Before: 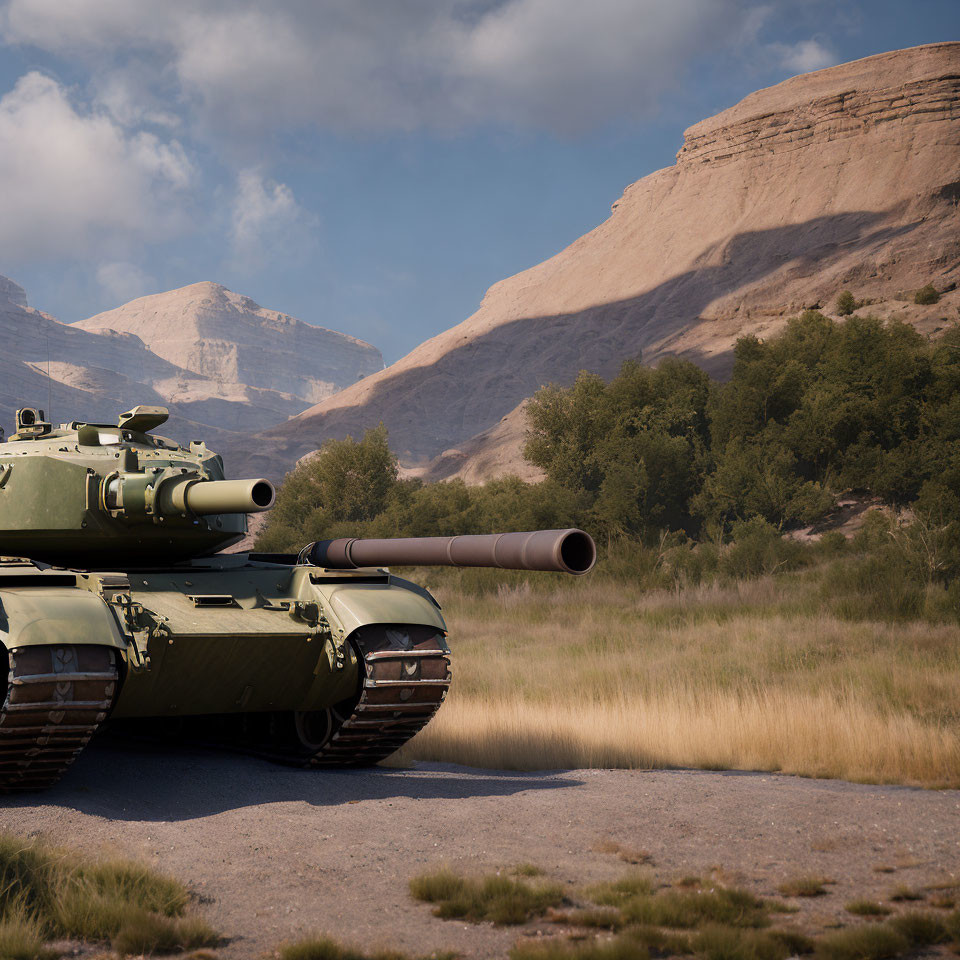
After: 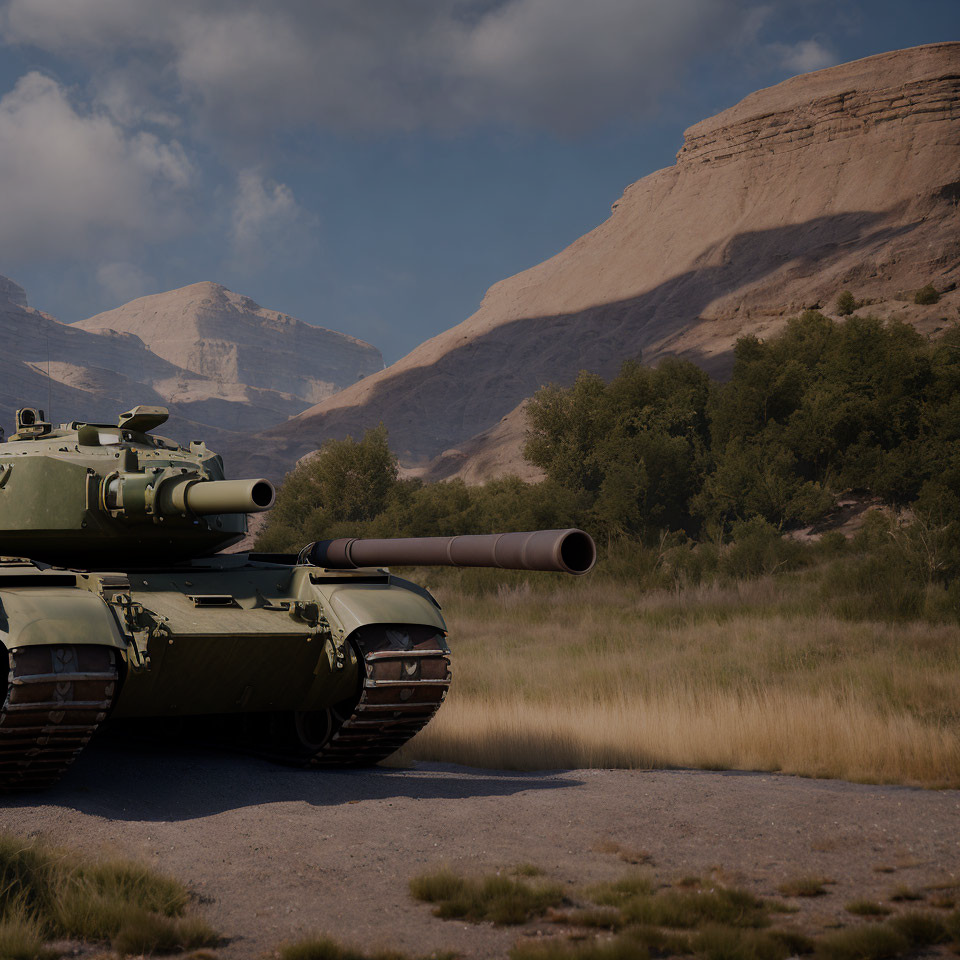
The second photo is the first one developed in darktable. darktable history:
exposure: exposure -1 EV, compensate highlight preservation false
